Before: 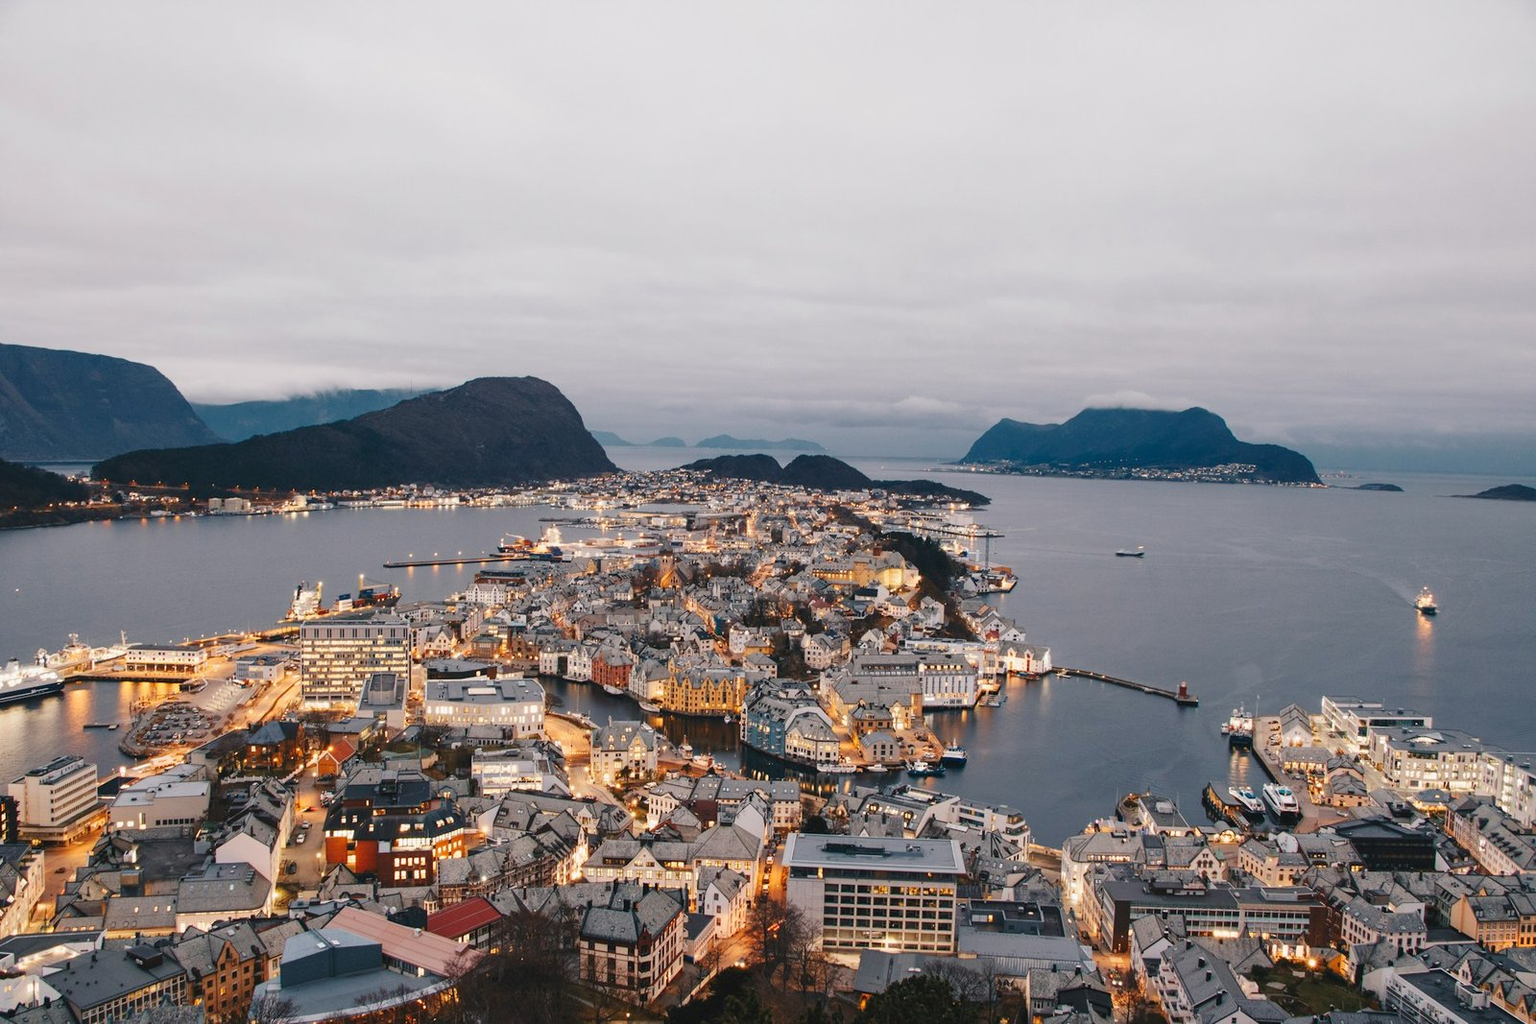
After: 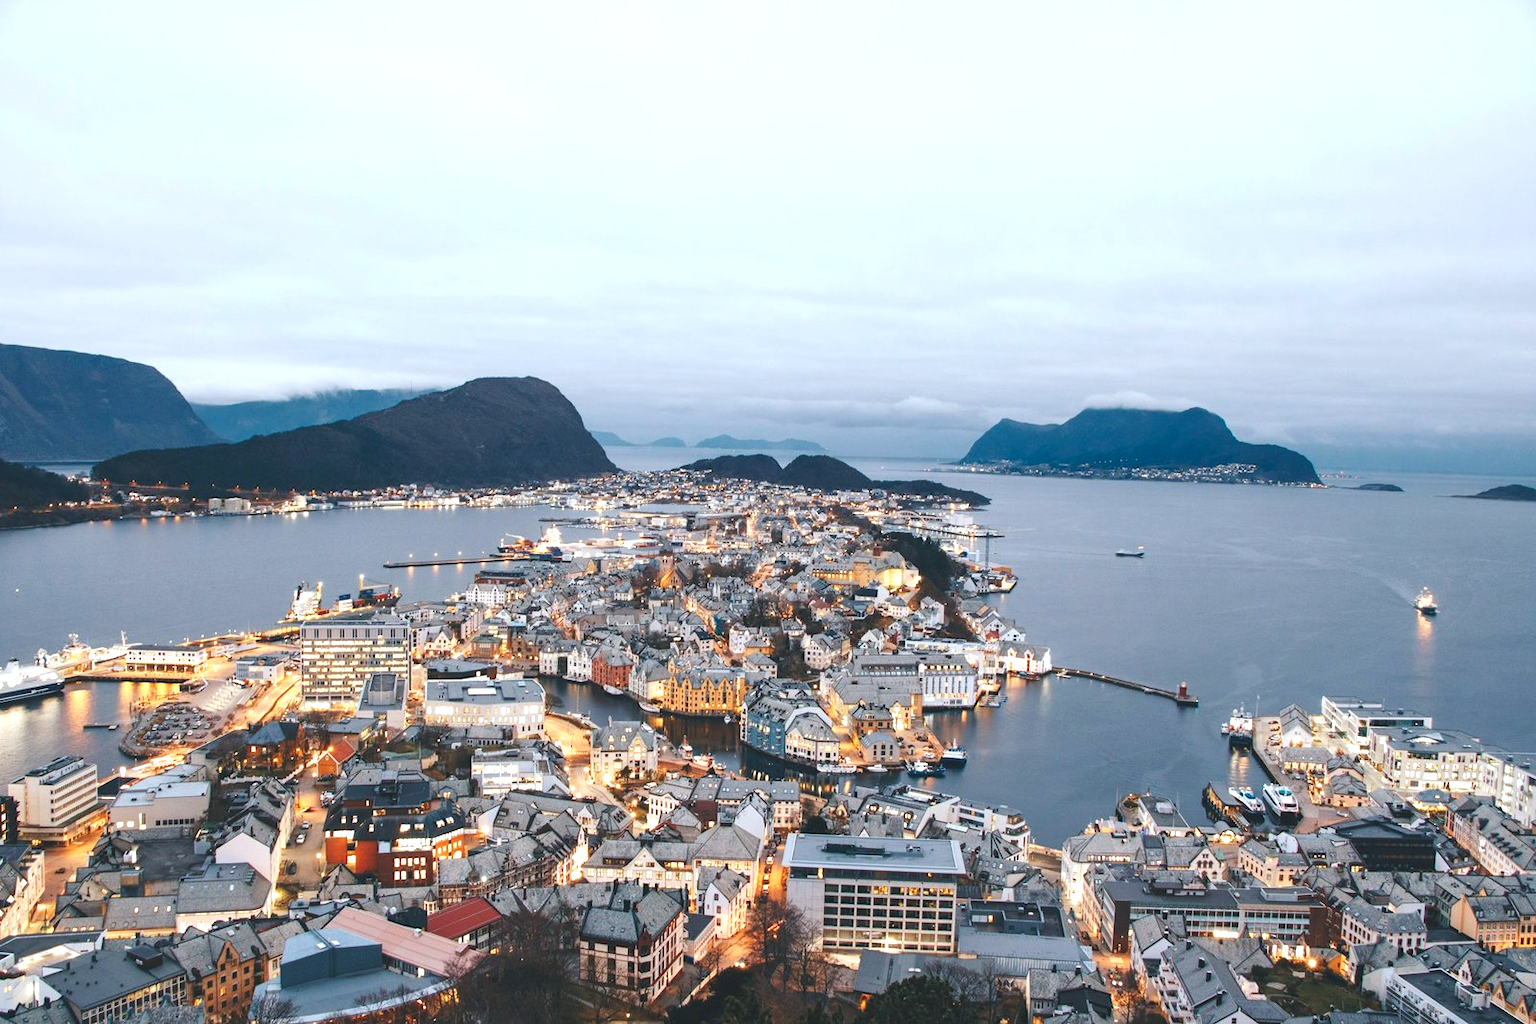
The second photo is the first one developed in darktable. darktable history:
exposure: black level correction -0.005, exposure 0.614 EV, compensate highlight preservation false
color calibration: gray › normalize channels true, illuminant Planckian (black body), x 0.368, y 0.36, temperature 4275.27 K, gamut compression 0.007
